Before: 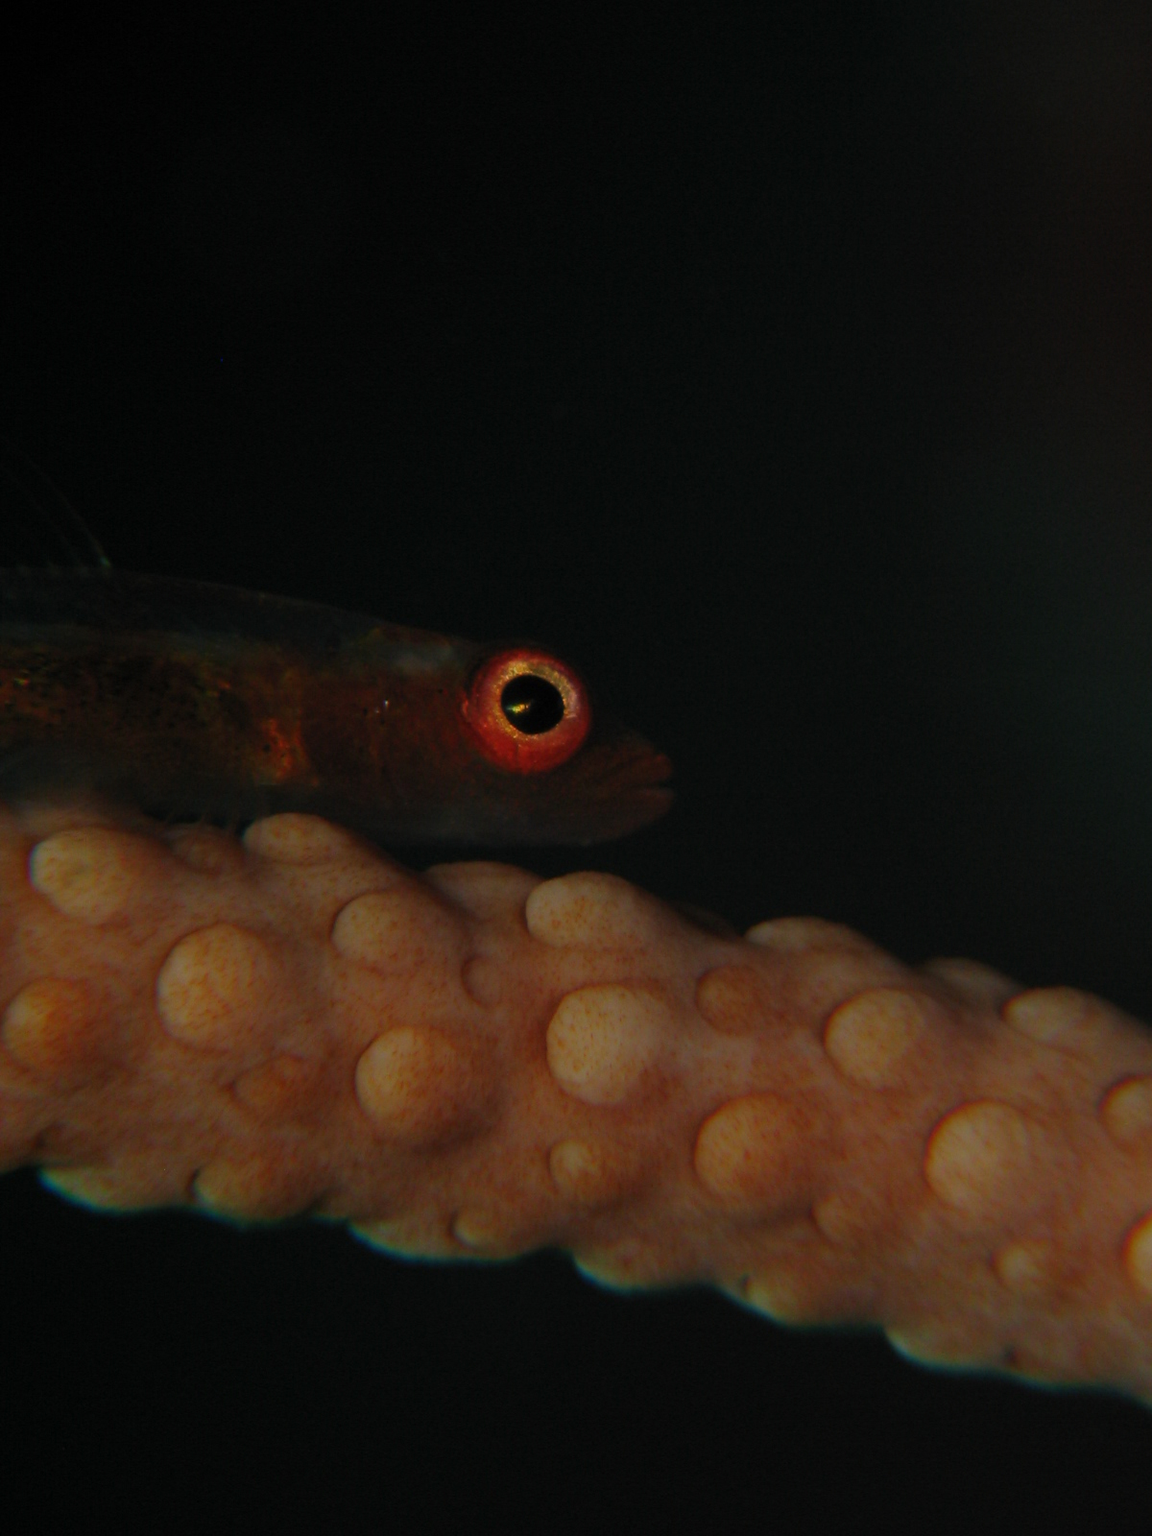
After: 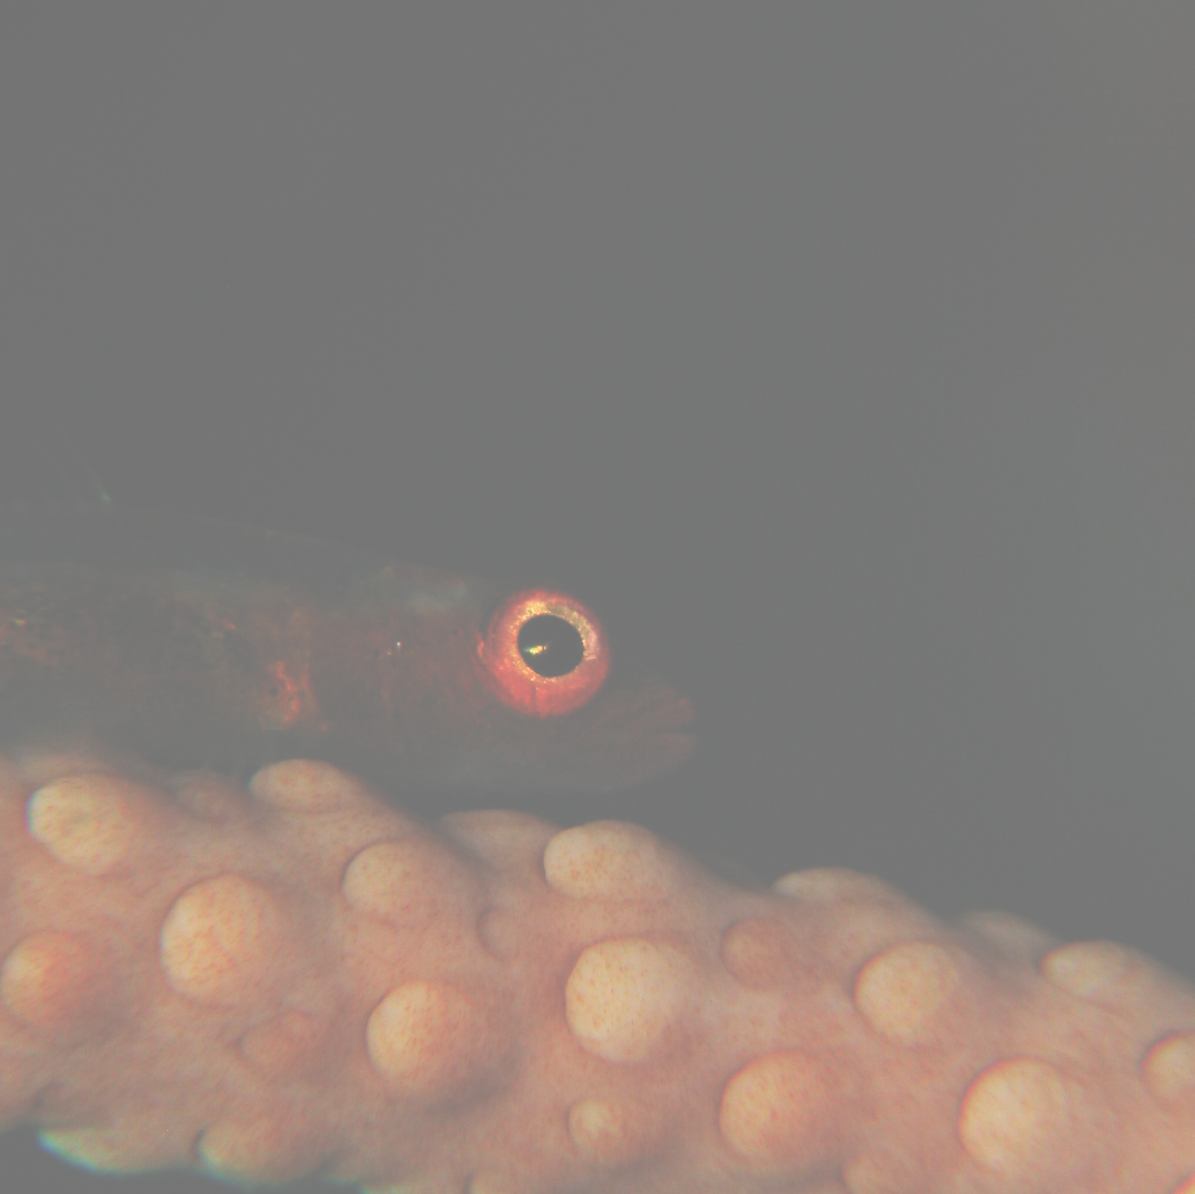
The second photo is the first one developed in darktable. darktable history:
exposure: black level correction -0.072, exposure 0.501 EV, compensate exposure bias true, compensate highlight preservation false
base curve: curves: ch0 [(0, 0) (0.028, 0.03) (0.121, 0.232) (0.46, 0.748) (0.859, 0.968) (1, 1)], preserve colors none
crop: left 0.368%, top 5.557%, bottom 19.757%
